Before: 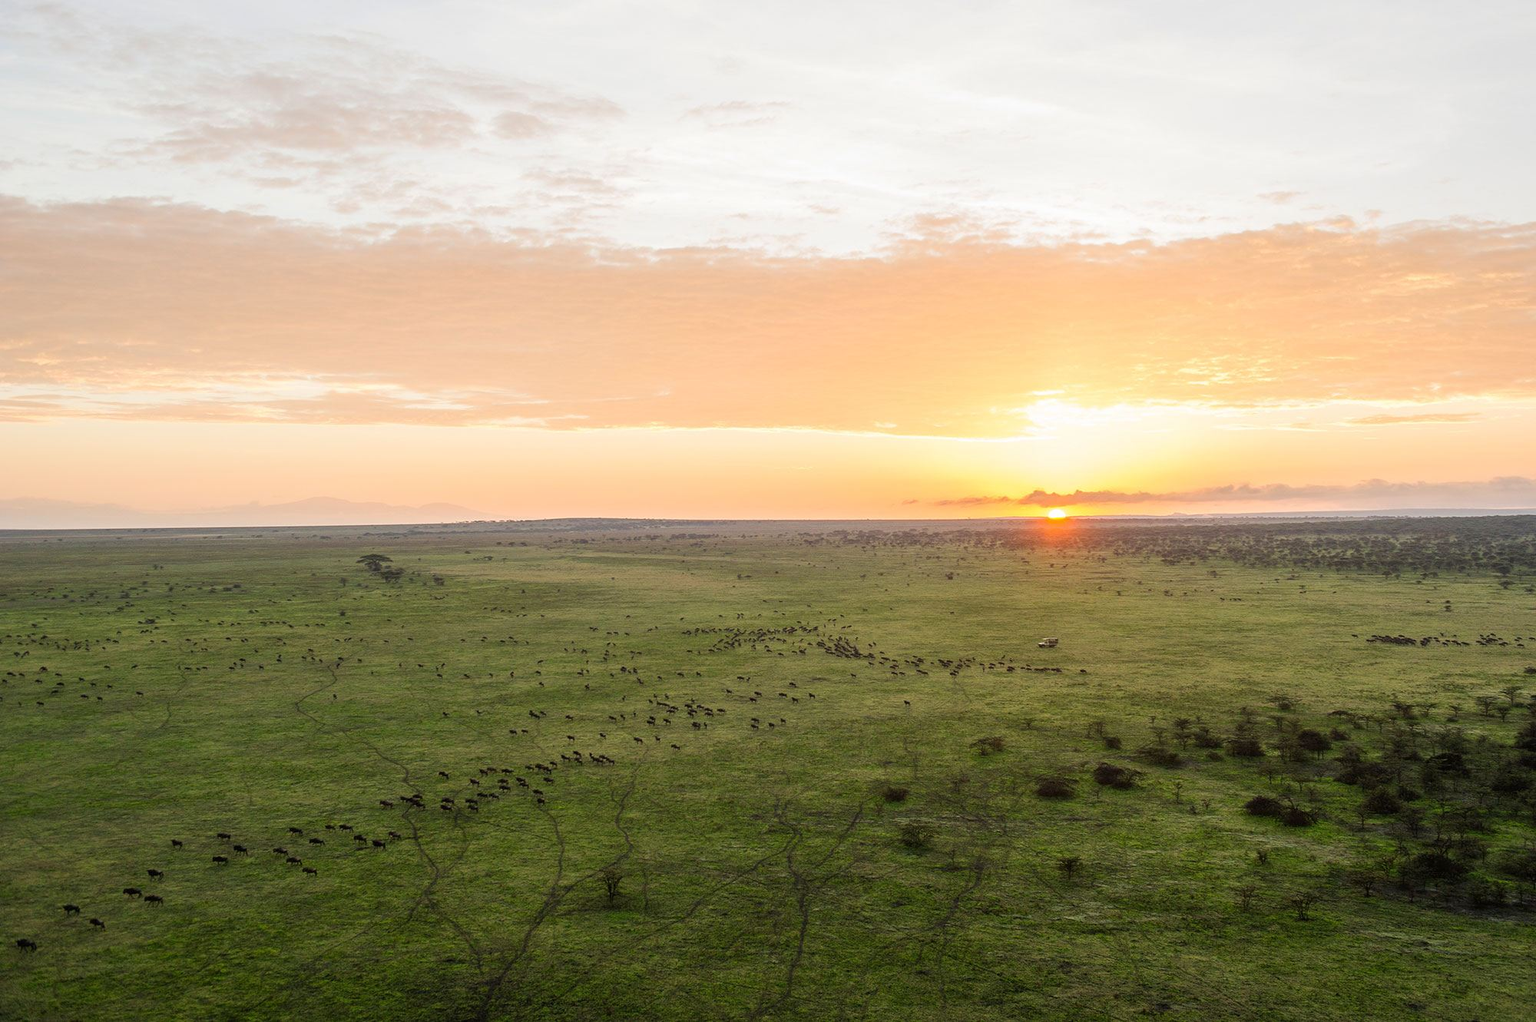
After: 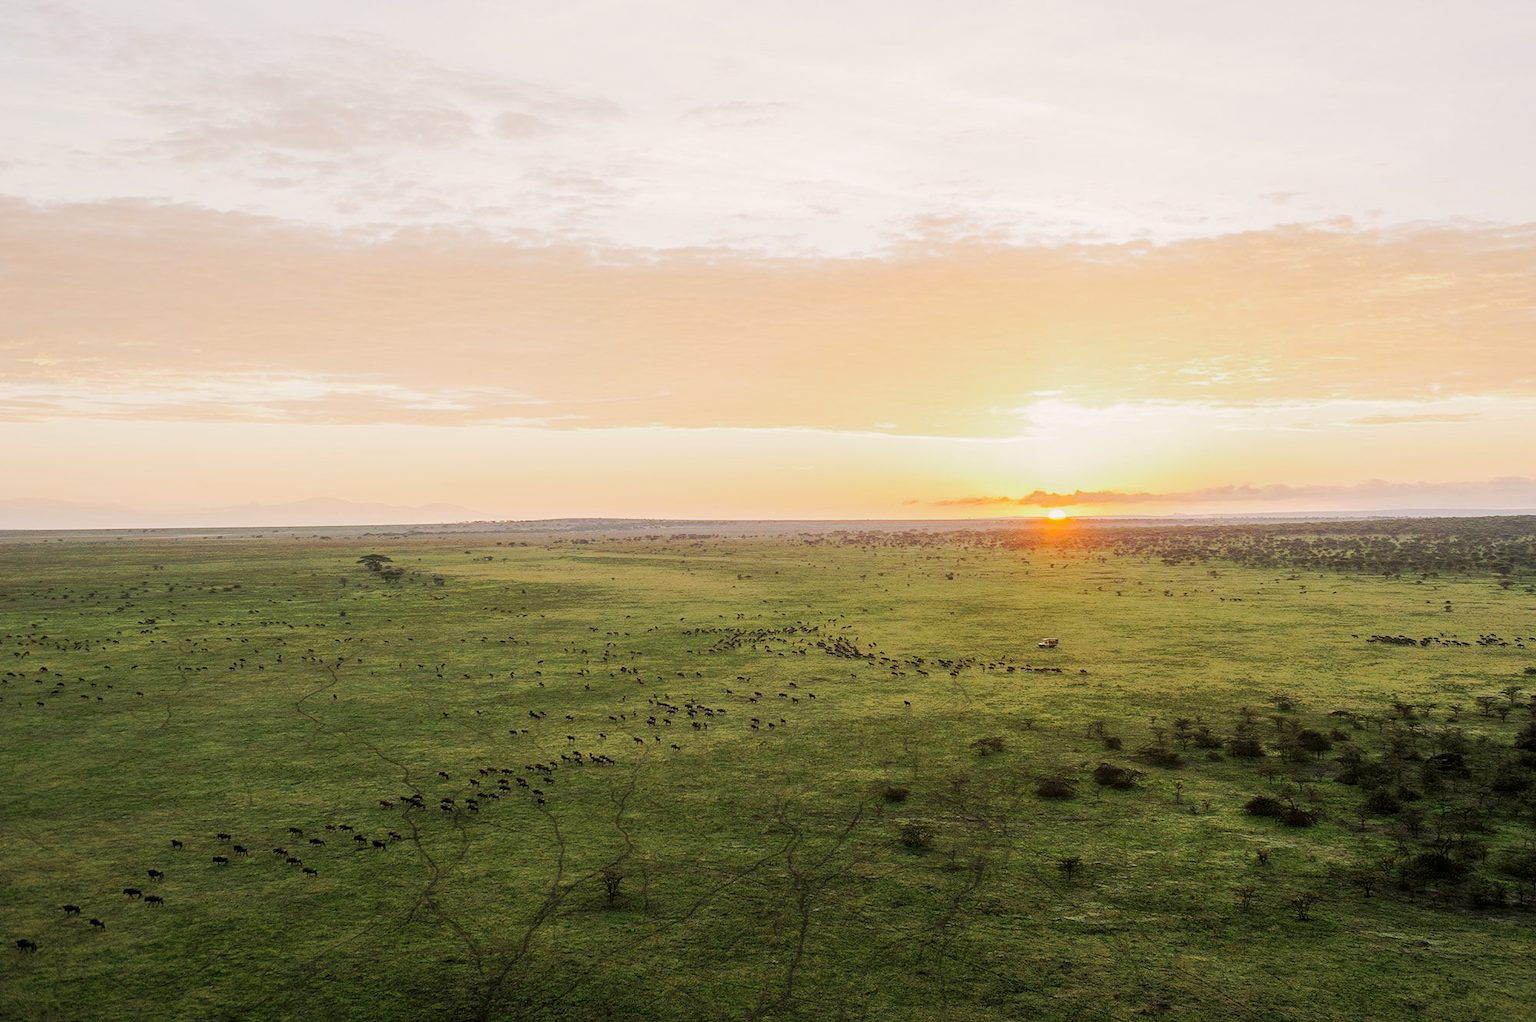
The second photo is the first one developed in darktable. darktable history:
tone curve: curves: ch0 [(0, 0) (0.003, 0.003) (0.011, 0.011) (0.025, 0.024) (0.044, 0.042) (0.069, 0.066) (0.1, 0.095) (0.136, 0.129) (0.177, 0.168) (0.224, 0.213) (0.277, 0.263) (0.335, 0.318) (0.399, 0.379) (0.468, 0.444) (0.543, 0.557) (0.623, 0.635) (0.709, 0.718) (0.801, 0.807) (0.898, 0.901) (1, 1)], preserve colors none
color look up table: target L [92.74, 90.46, 91.81, 84.78, 90.28, 59.68, 63.5, 67.95, 53.33, 45.96, 34.37, 21.69, 200, 79.65, 78.84, 76.8, 69.2, 72.52, 62.23, 62.5, 52.82, 51.6, 49.27, 48.67, 44.75, 33.84, 13.87, 94.57, 88.44, 71.11, 72.76, 75.23, 60.56, 61.39, 50.08, 46.06, 39.2, 44.53, 33.78, 39.17, 37.1, 17.51, 6.387, 89.33, 75.34, 66.17, 58.67, 49.78, 10.89], target a [-6.034, -18.17, -8.257, -27.69, -25.26, -42.2, -19.16, -3.836, -41.93, -29.01, -21.74, -19.01, 0, 19.96, 10.97, 34.99, 41.65, 7.579, 62.71, -0.374, 78.38, 36.14, 31, 74.38, 13, 57.3, 23.81, 1.923, 14.31, 41.55, 24.41, 41.81, 76.39, 25.04, 25.94, 69.83, 9.732, 56.9, 0.383, 64.38, 34.86, 27.35, 12.55, -21.57, -14.24, 0.587, -33.77, -19.59, -9.952], target b [19.61, 32.38, 41.02, 22.74, 9.375, 44.18, 23.23, 68.07, 33.99, 40.33, 8.106, 21.08, 0, 27.06, 76.84, 9.975, 49.22, 3.945, 24.73, 42.46, 66.94, 21.18, 56.8, 33.77, 37.27, 48.57, 15.9, 2.82, -9.74, -13.39, -32.13, -28.45, -19.31, -50.75, -18.31, -35.68, -49.58, -59.58, 5.959, 5.412, -62.19, -50.48, -4.032, -6.545, -11.44, -29.66, 3.838, -24.28, 1.432], num patches 49
